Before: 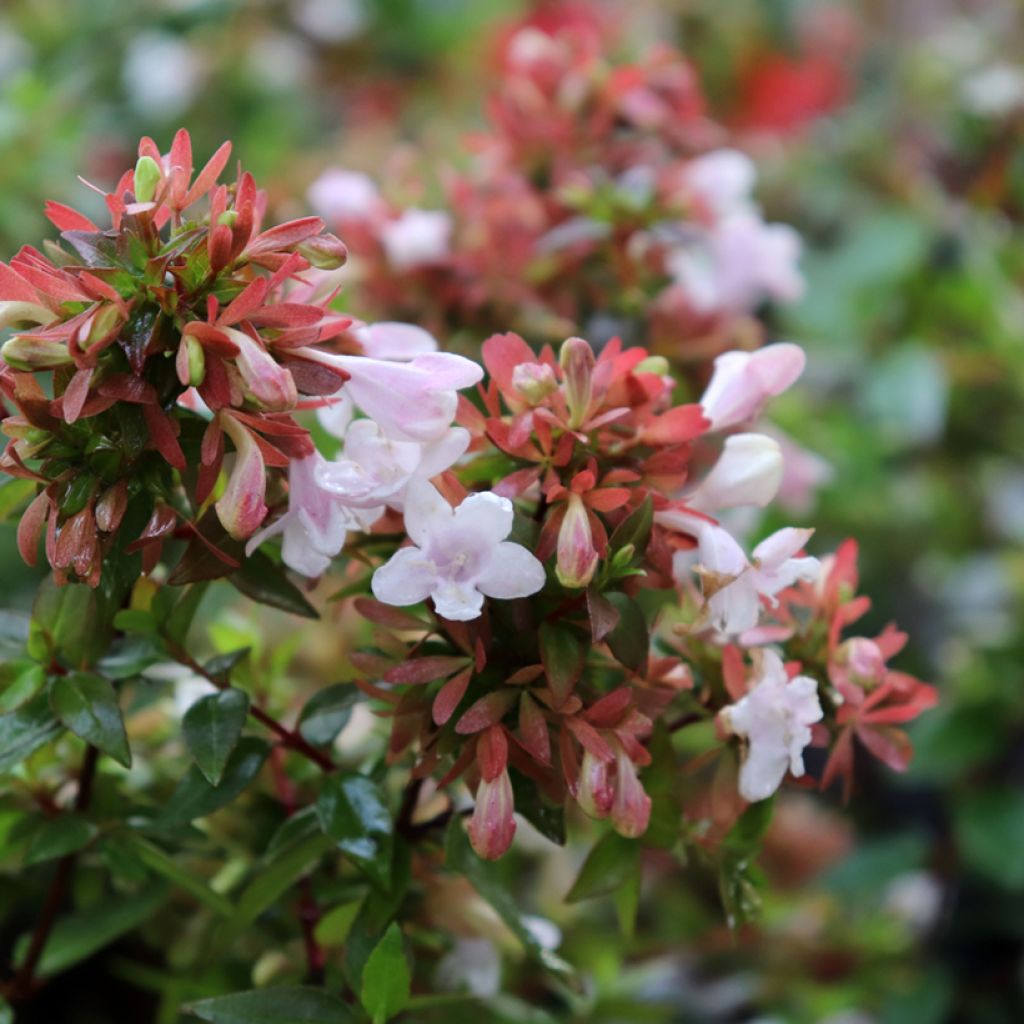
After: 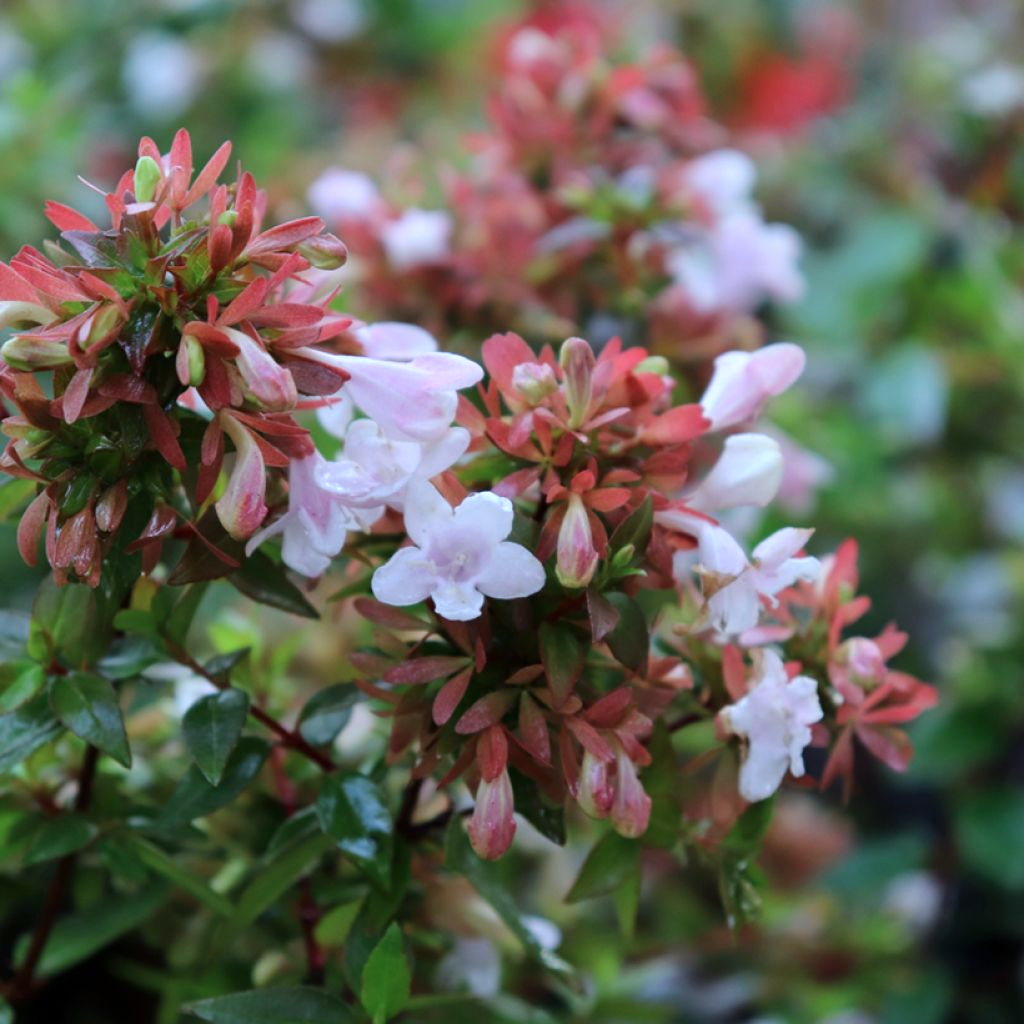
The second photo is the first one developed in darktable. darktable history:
color calibration: x 0.37, y 0.377, temperature 4296.5 K
